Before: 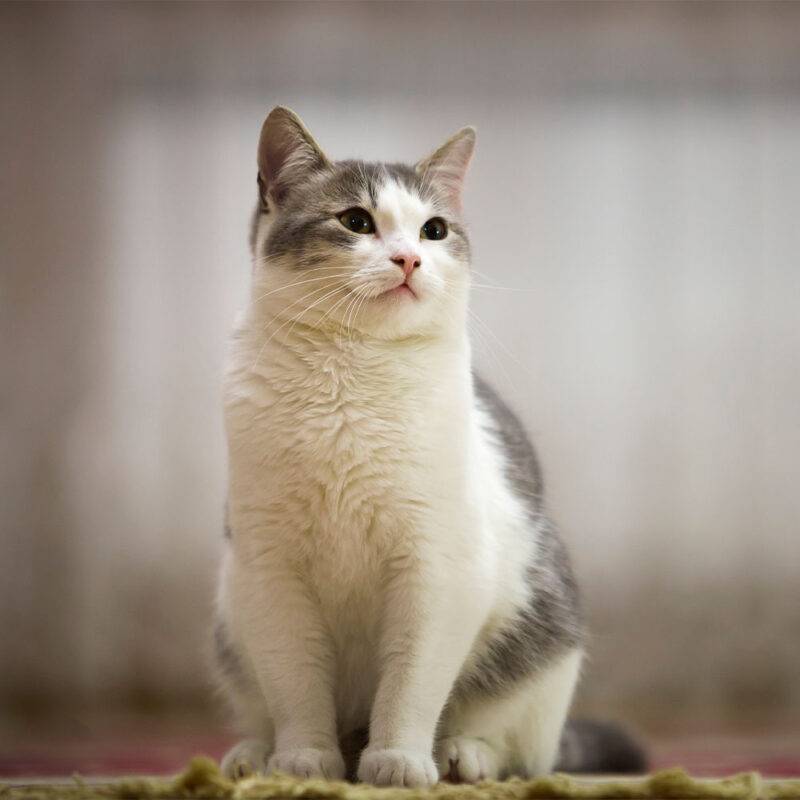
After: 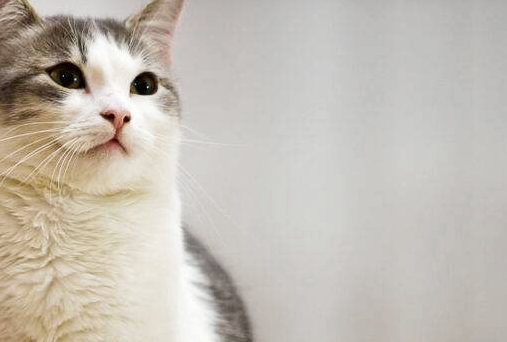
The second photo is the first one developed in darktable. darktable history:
color zones: curves: ch0 [(0, 0.425) (0.143, 0.422) (0.286, 0.42) (0.429, 0.419) (0.571, 0.419) (0.714, 0.42) (0.857, 0.422) (1, 0.425)]; ch1 [(0, 0.666) (0.143, 0.669) (0.286, 0.671) (0.429, 0.67) (0.571, 0.67) (0.714, 0.67) (0.857, 0.67) (1, 0.666)], mix -136.04%
crop: left 36.293%, top 18.204%, right 0.316%, bottom 38.923%
tone curve: curves: ch0 [(0, 0) (0.004, 0.001) (0.133, 0.112) (0.325, 0.362) (0.832, 0.893) (1, 1)], preserve colors none
shadows and highlights: low approximation 0.01, soften with gaussian
